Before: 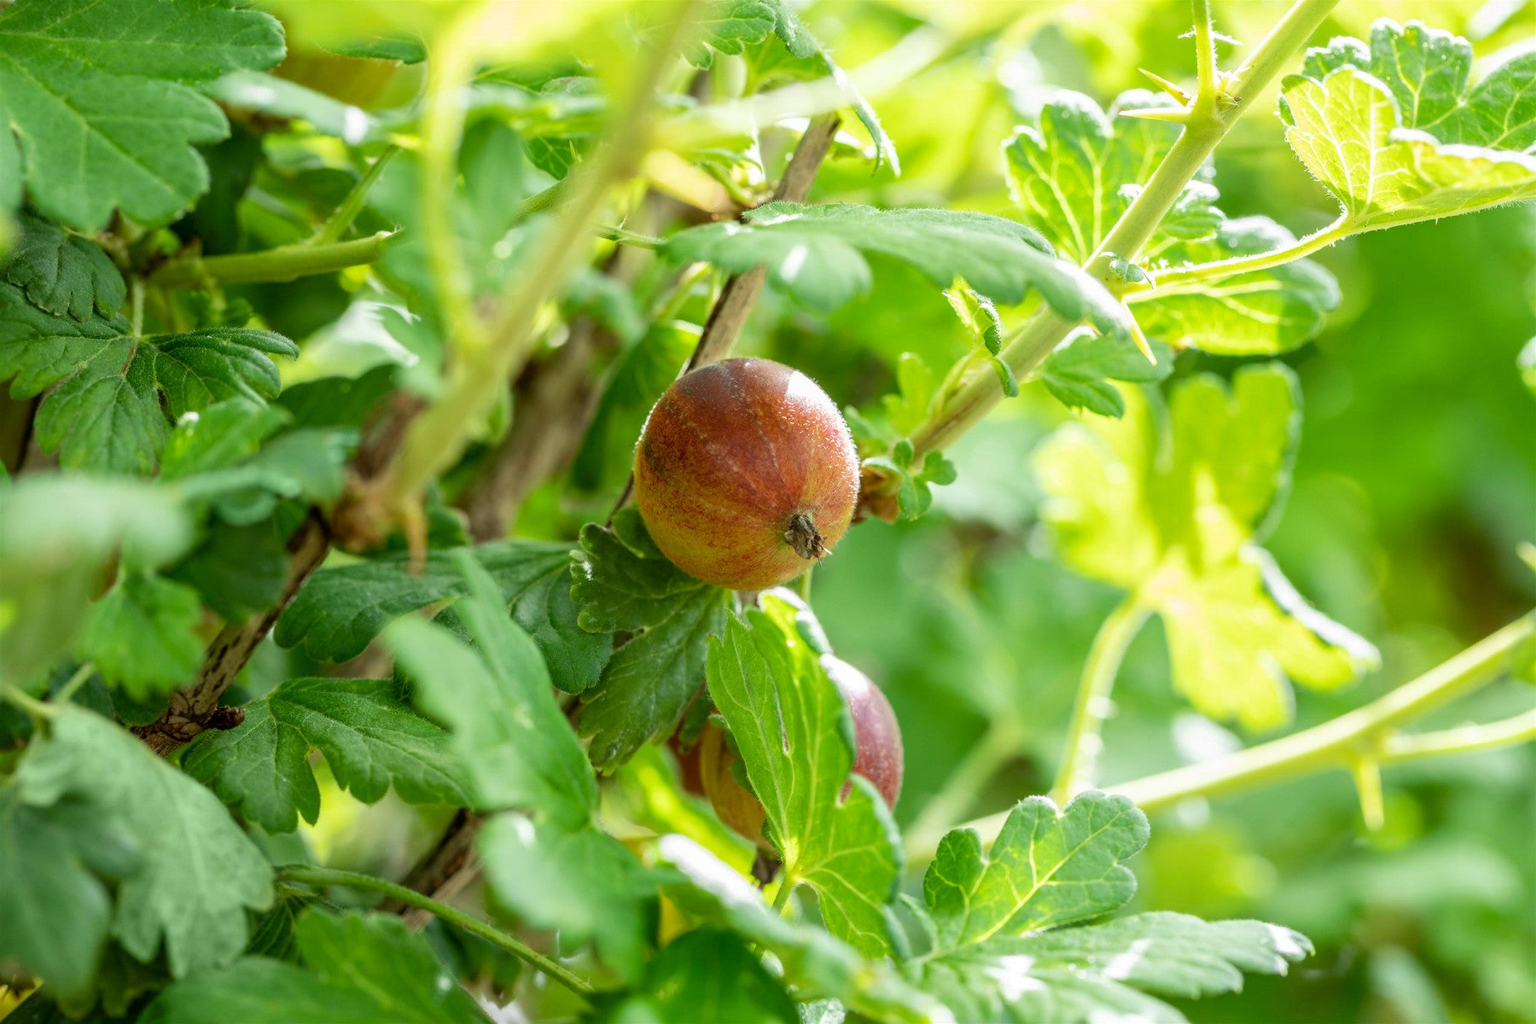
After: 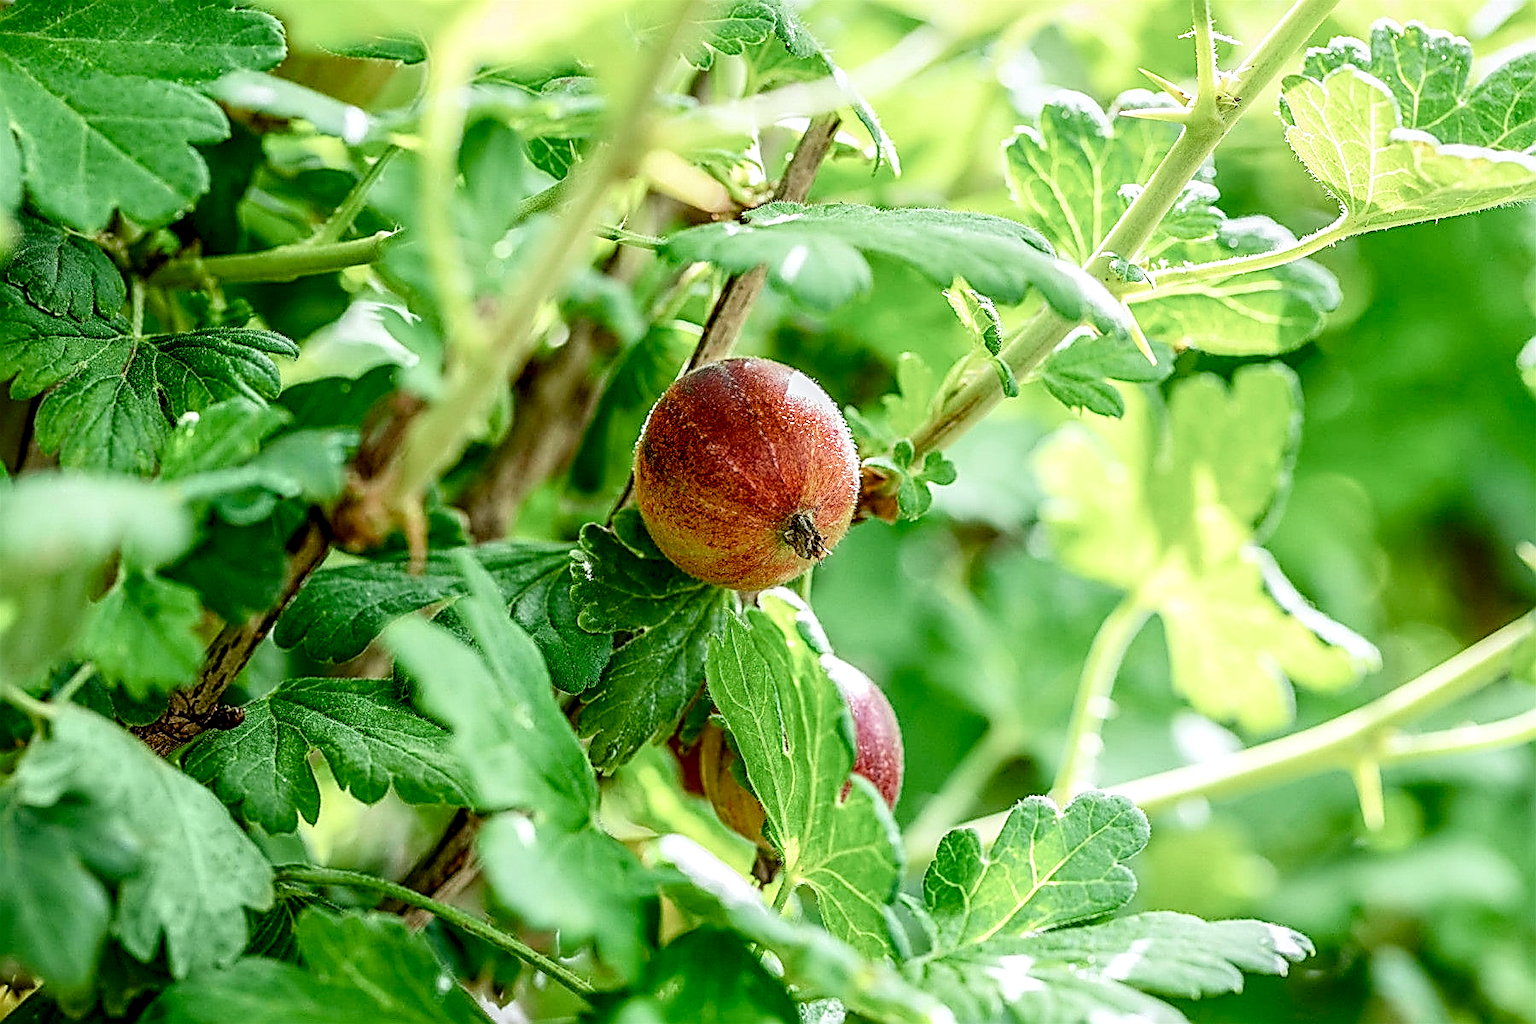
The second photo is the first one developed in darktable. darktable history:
sharpen: amount 1.997
tone curve: curves: ch0 [(0, 0.025) (0.15, 0.143) (0.452, 0.486) (0.751, 0.788) (1, 0.961)]; ch1 [(0, 0) (0.43, 0.408) (0.476, 0.469) (0.497, 0.494) (0.546, 0.571) (0.566, 0.607) (0.62, 0.657) (1, 1)]; ch2 [(0, 0) (0.386, 0.397) (0.505, 0.498) (0.547, 0.546) (0.579, 0.58) (1, 1)], color space Lab, independent channels, preserve colors none
local contrast: highlights 30%, detail 150%
color balance rgb: perceptual saturation grading › global saturation 20%, perceptual saturation grading › highlights -49.085%, perceptual saturation grading › shadows 24.132%
